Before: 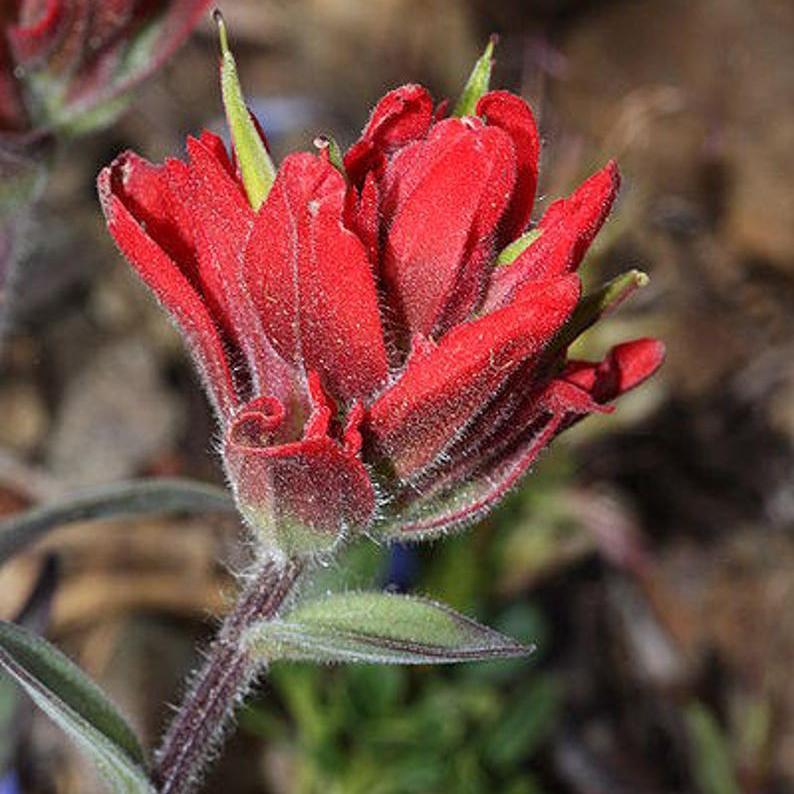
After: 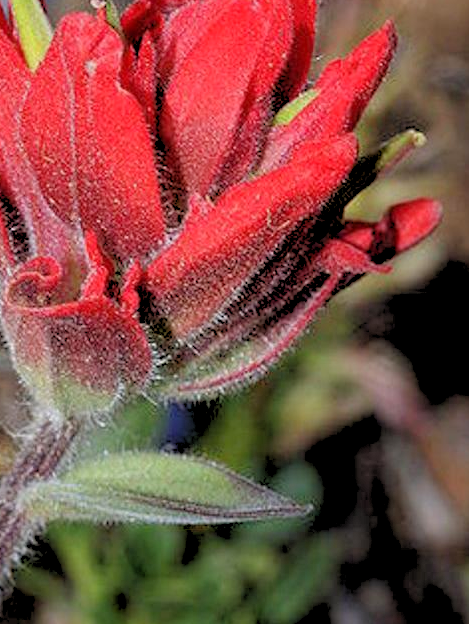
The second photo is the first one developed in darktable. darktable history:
rgb levels: preserve colors sum RGB, levels [[0.038, 0.433, 0.934], [0, 0.5, 1], [0, 0.5, 1]]
crop and rotate: left 28.256%, top 17.734%, right 12.656%, bottom 3.573%
